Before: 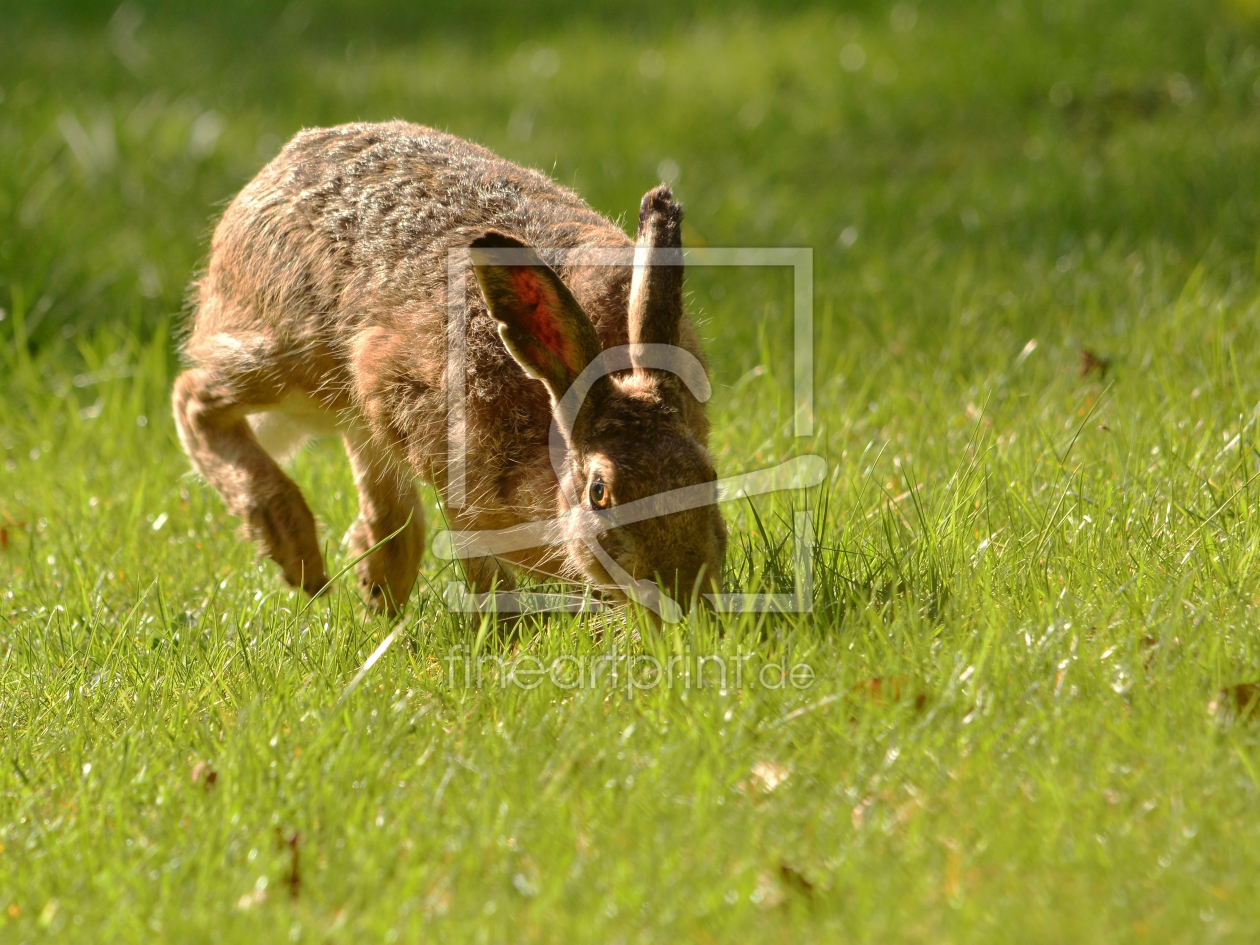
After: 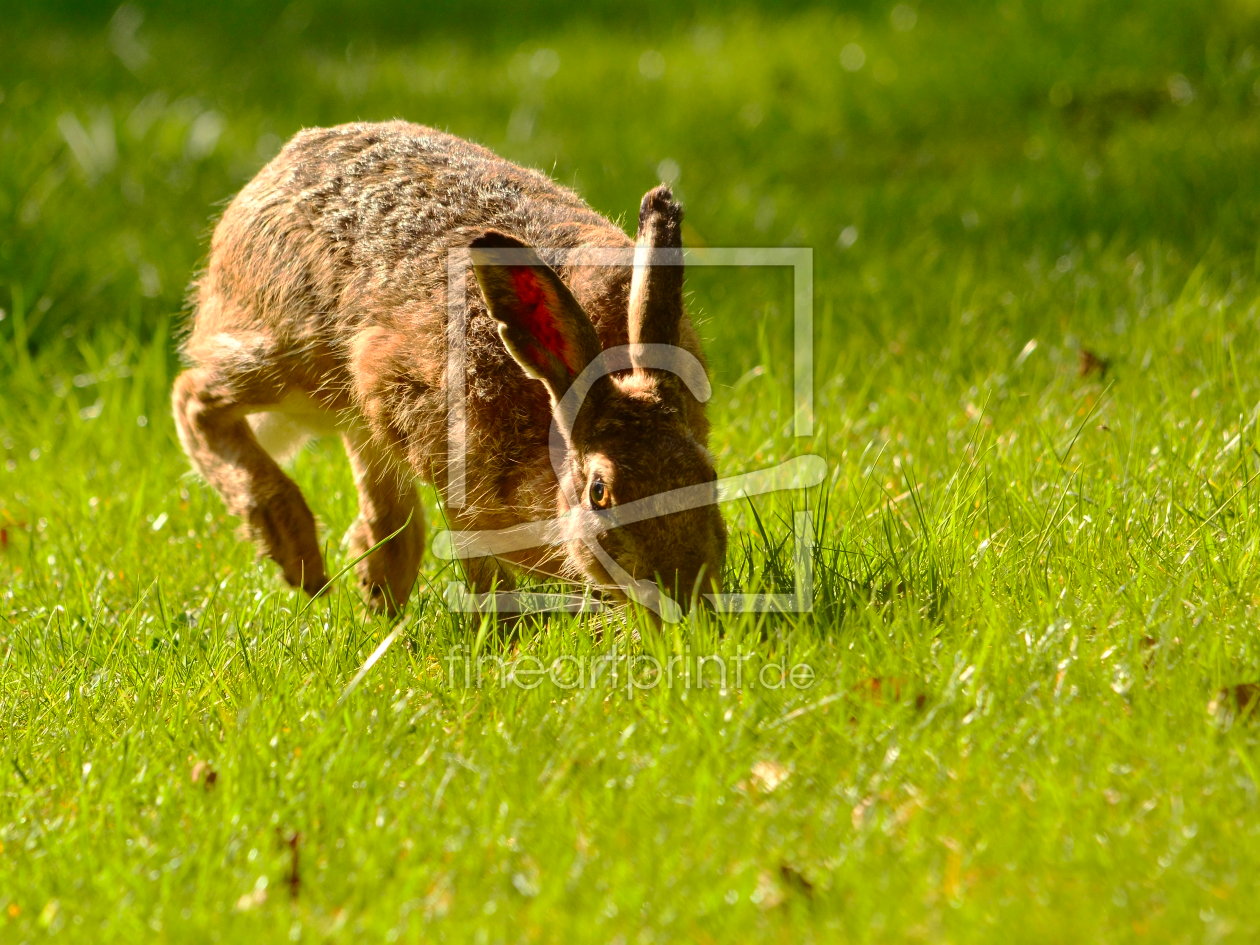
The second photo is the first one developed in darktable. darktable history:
contrast brightness saturation: contrast 0.161, saturation 0.333
